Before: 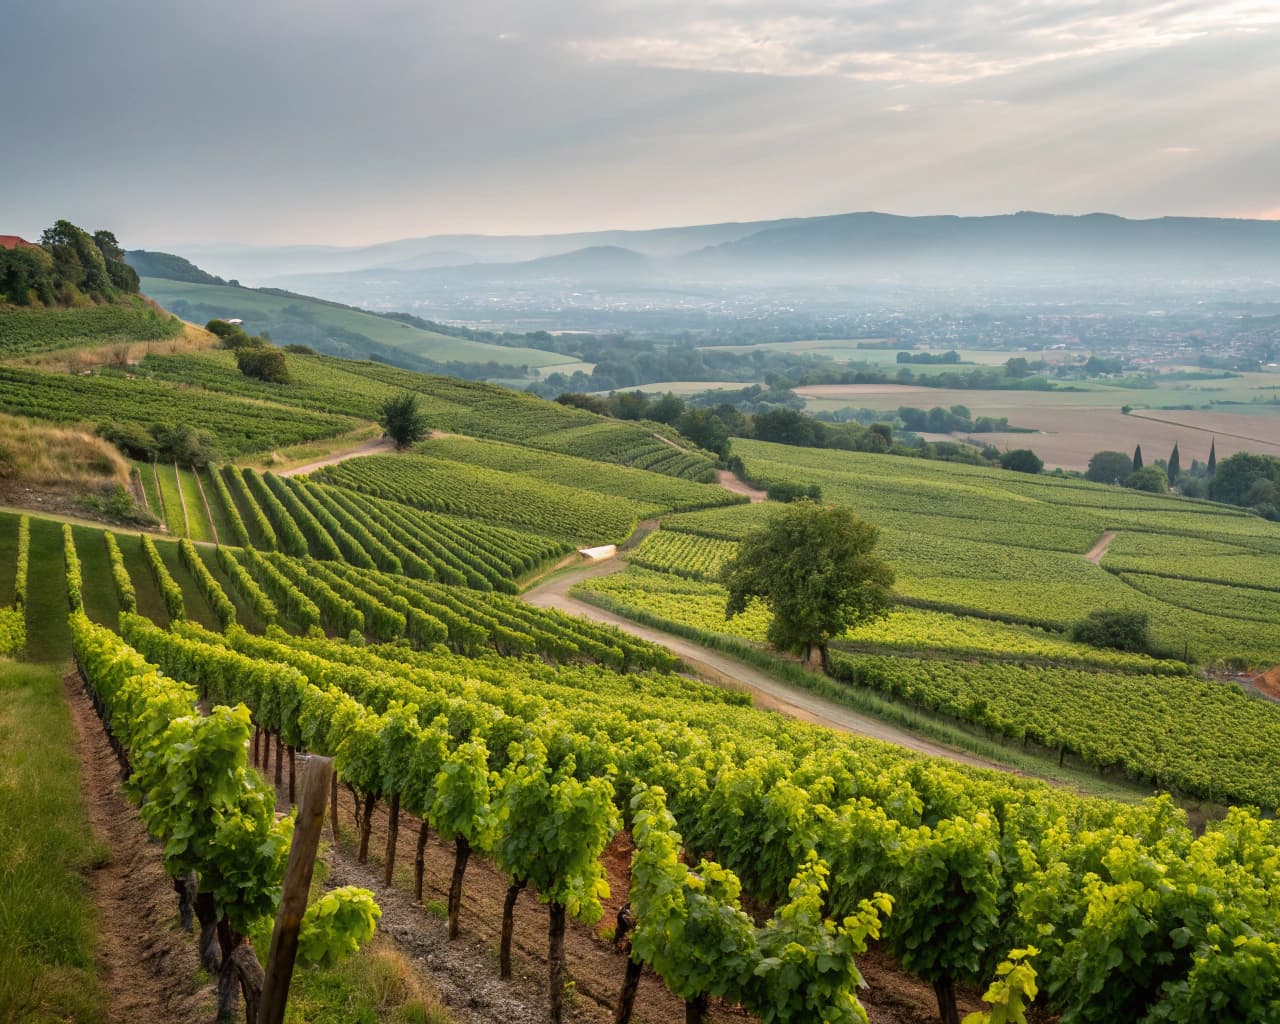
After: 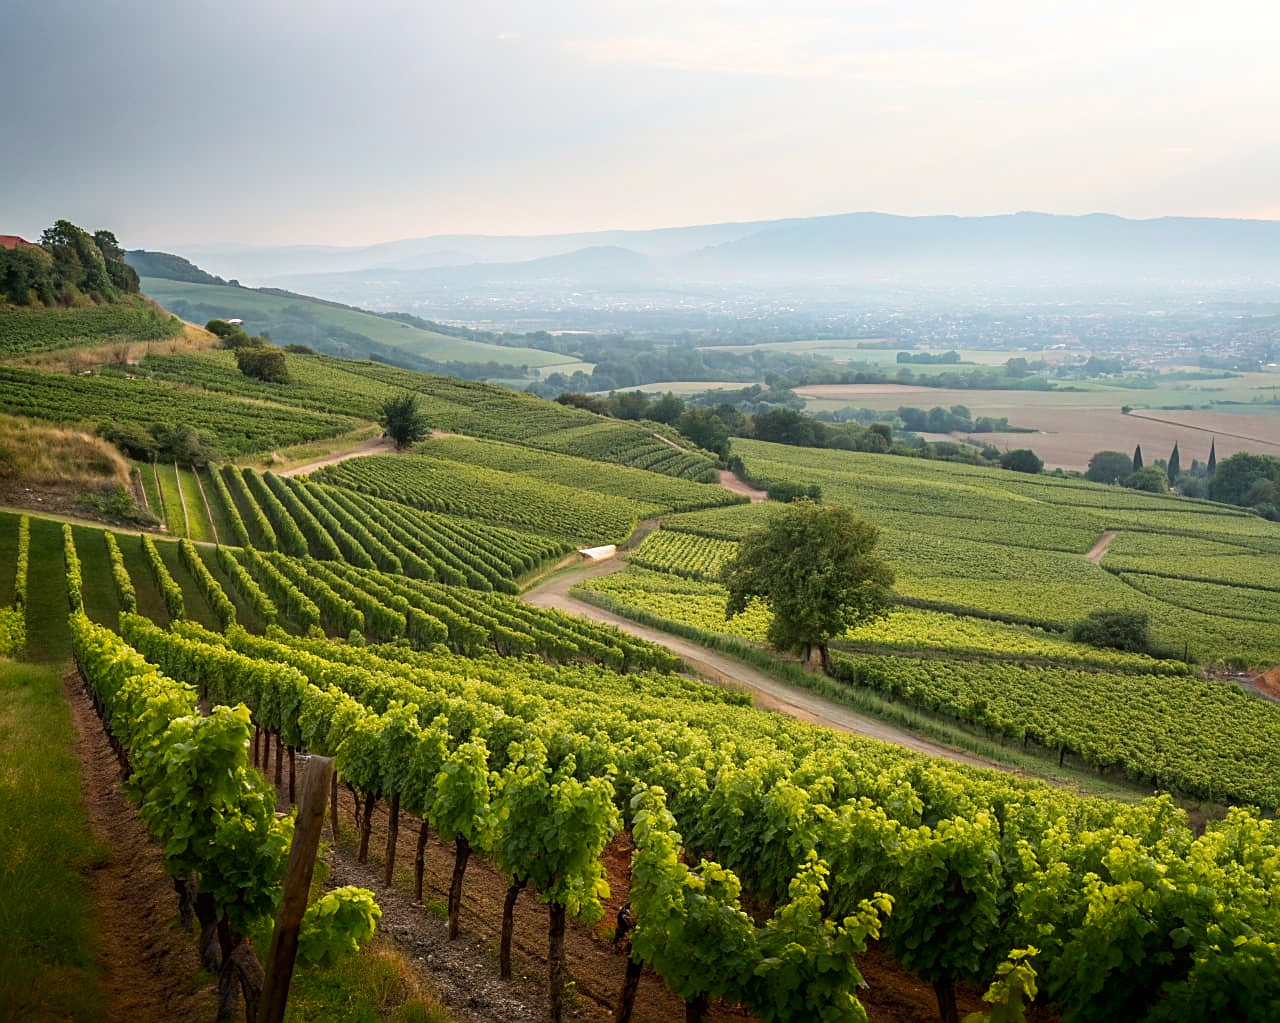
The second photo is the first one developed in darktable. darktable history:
color balance rgb: perceptual saturation grading › global saturation -1%
shadows and highlights: shadows -90, highlights 90, soften with gaussian
sharpen: on, module defaults
crop: bottom 0.071%
